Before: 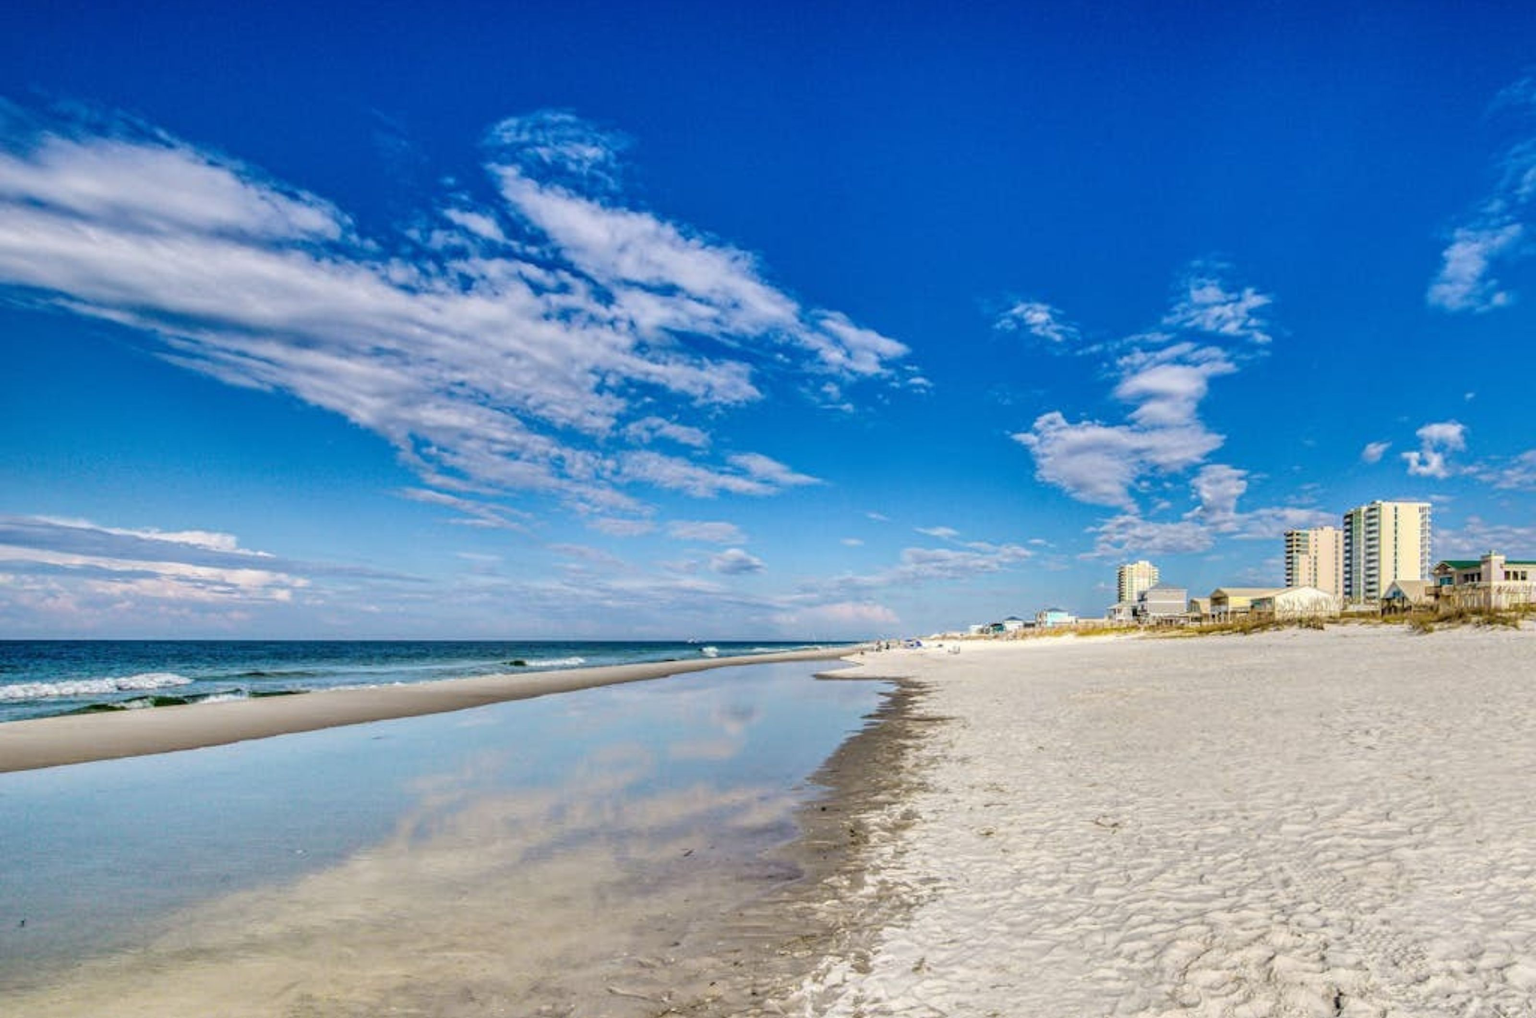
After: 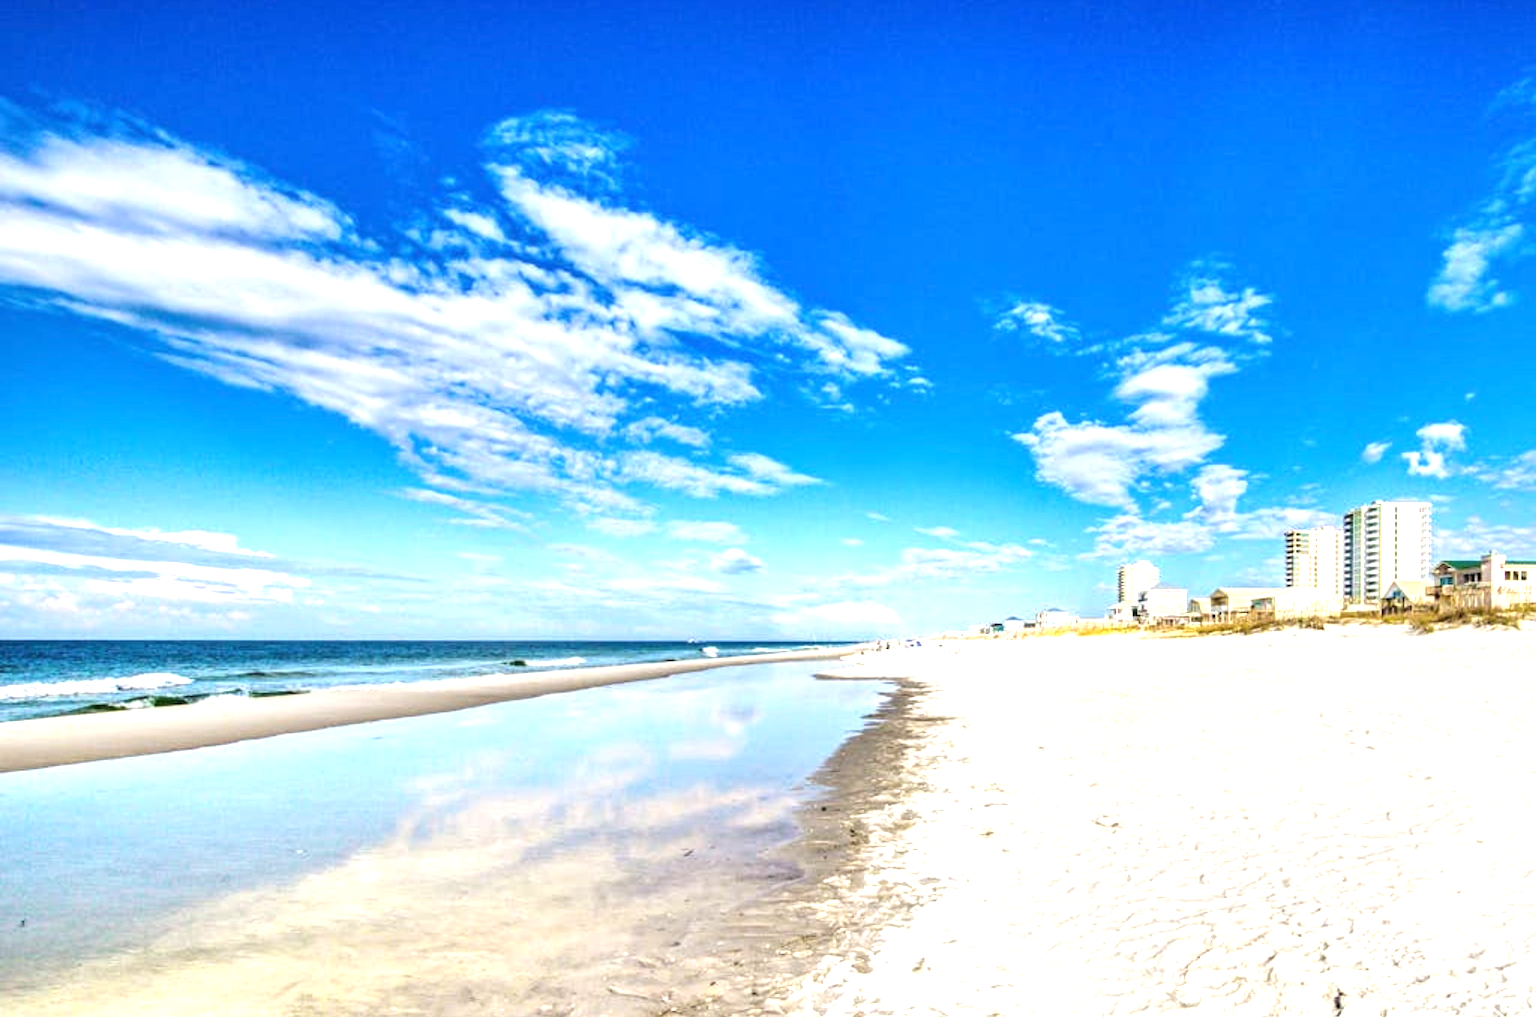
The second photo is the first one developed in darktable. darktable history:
tone equalizer: -8 EV -0.445 EV, -7 EV -0.424 EV, -6 EV -0.332 EV, -5 EV -0.245 EV, -3 EV 0.236 EV, -2 EV 0.348 EV, -1 EV 0.387 EV, +0 EV 0.428 EV
exposure: exposure 0.779 EV, compensate highlight preservation false
